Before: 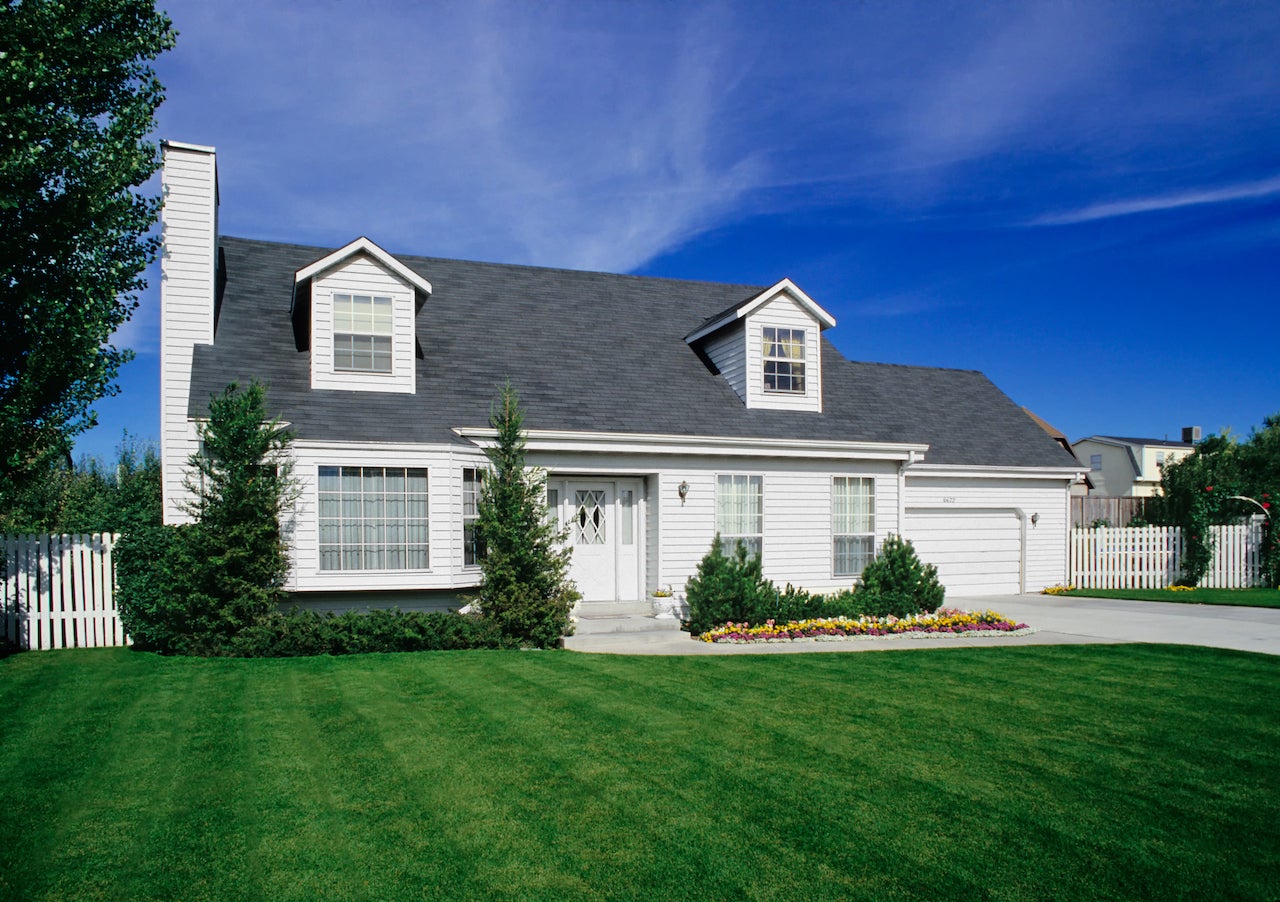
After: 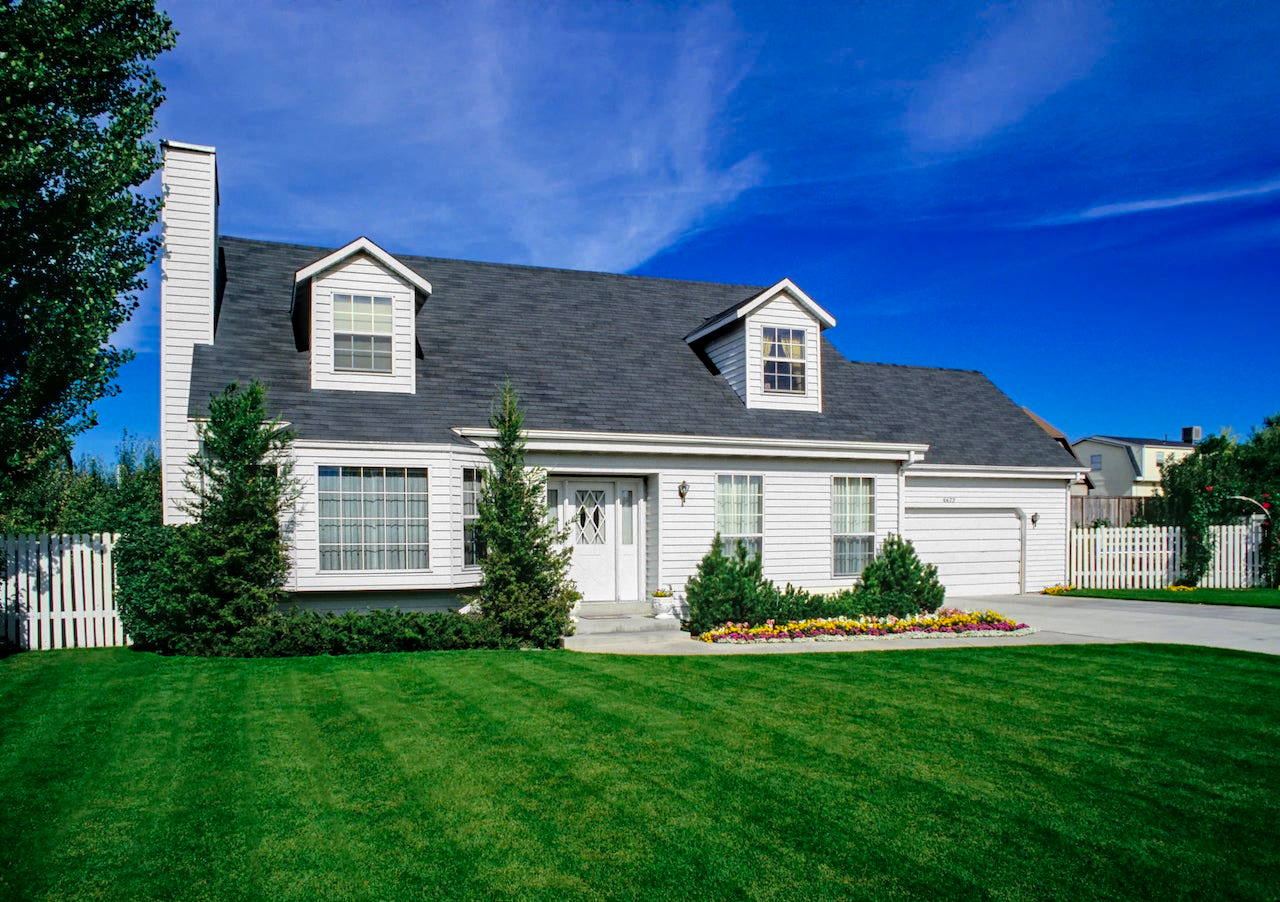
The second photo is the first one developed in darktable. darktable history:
haze removal: compatibility mode true, adaptive false
local contrast: on, module defaults
color contrast: green-magenta contrast 1.2, blue-yellow contrast 1.2
